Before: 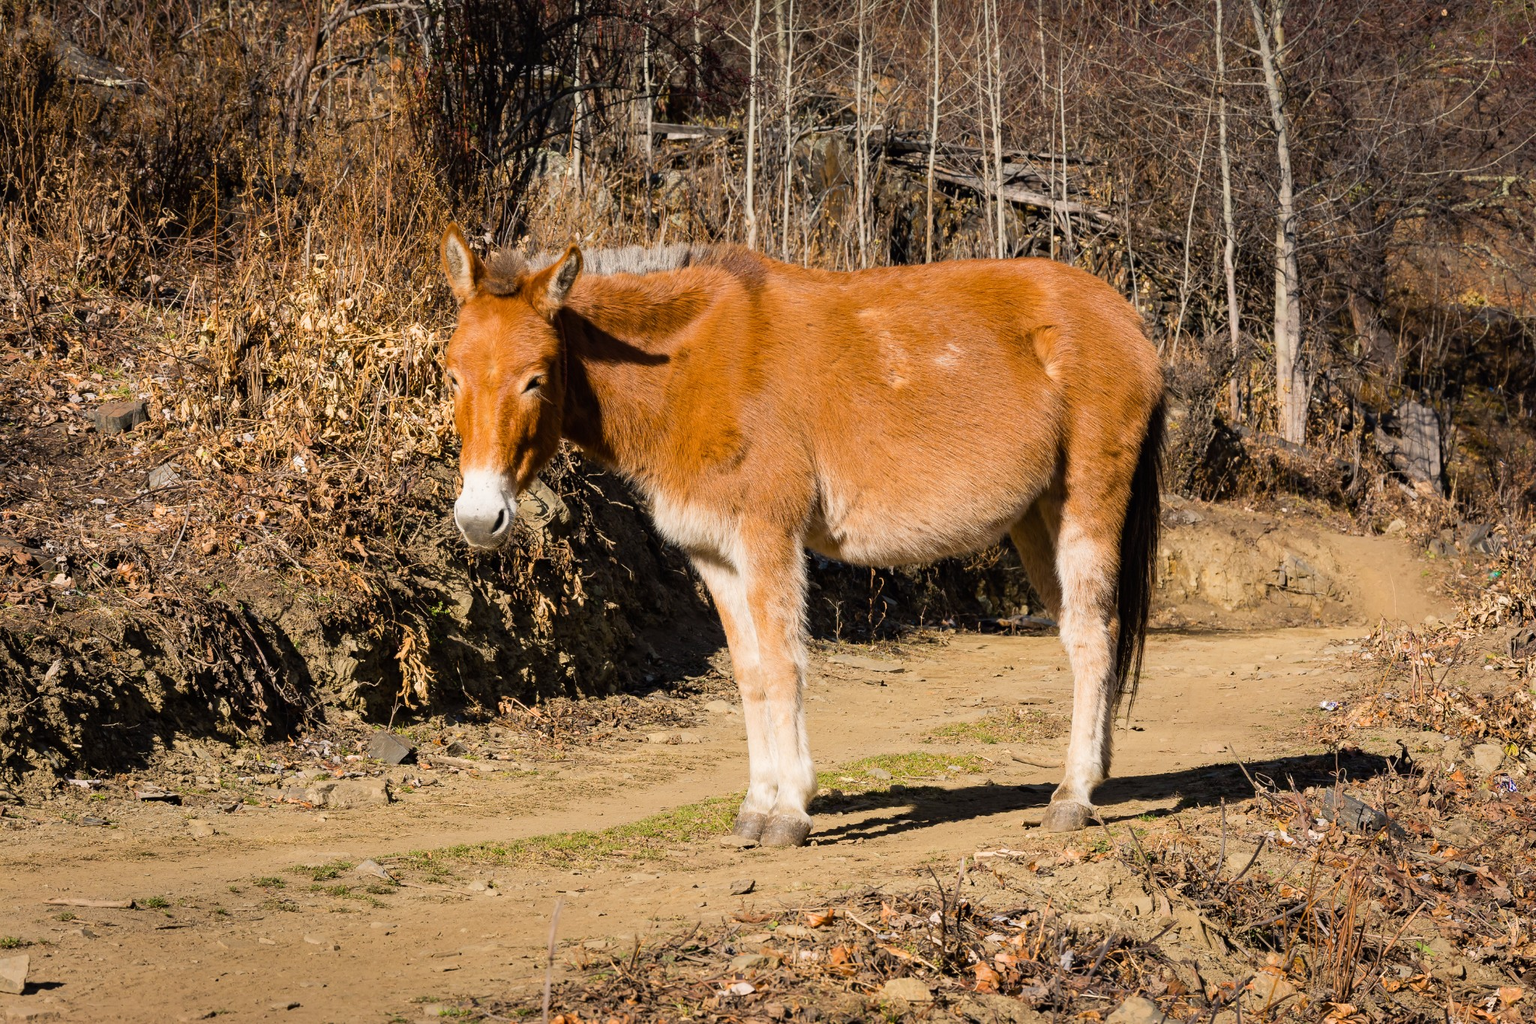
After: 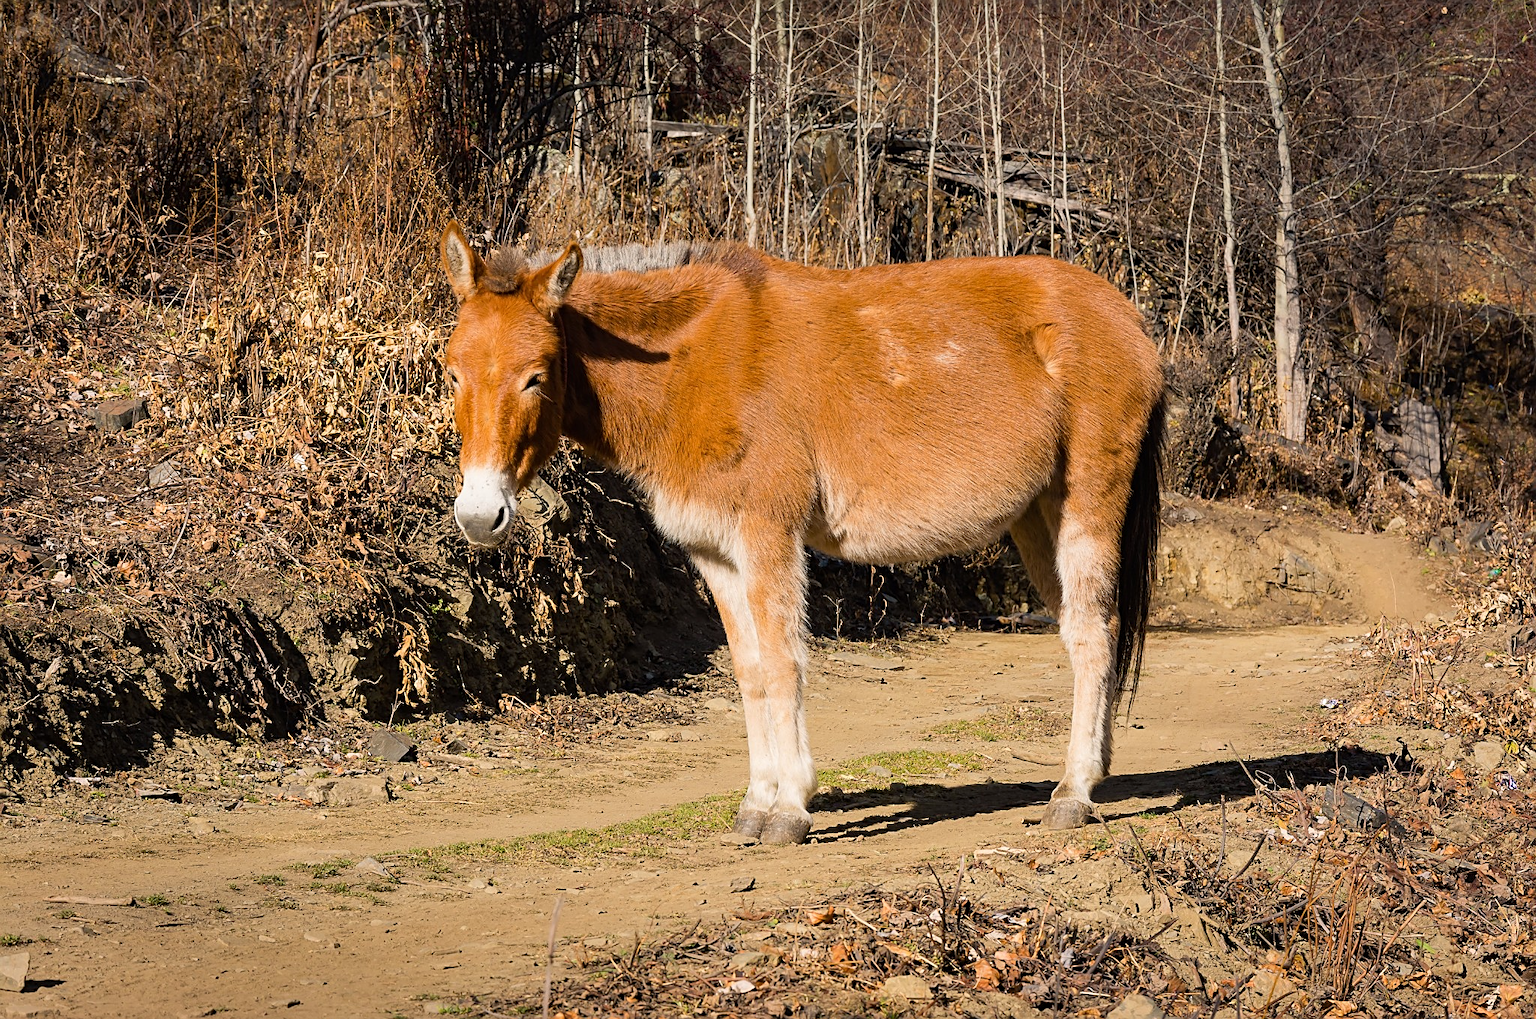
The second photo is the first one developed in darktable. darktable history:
crop: top 0.243%, bottom 0.193%
sharpen: on, module defaults
